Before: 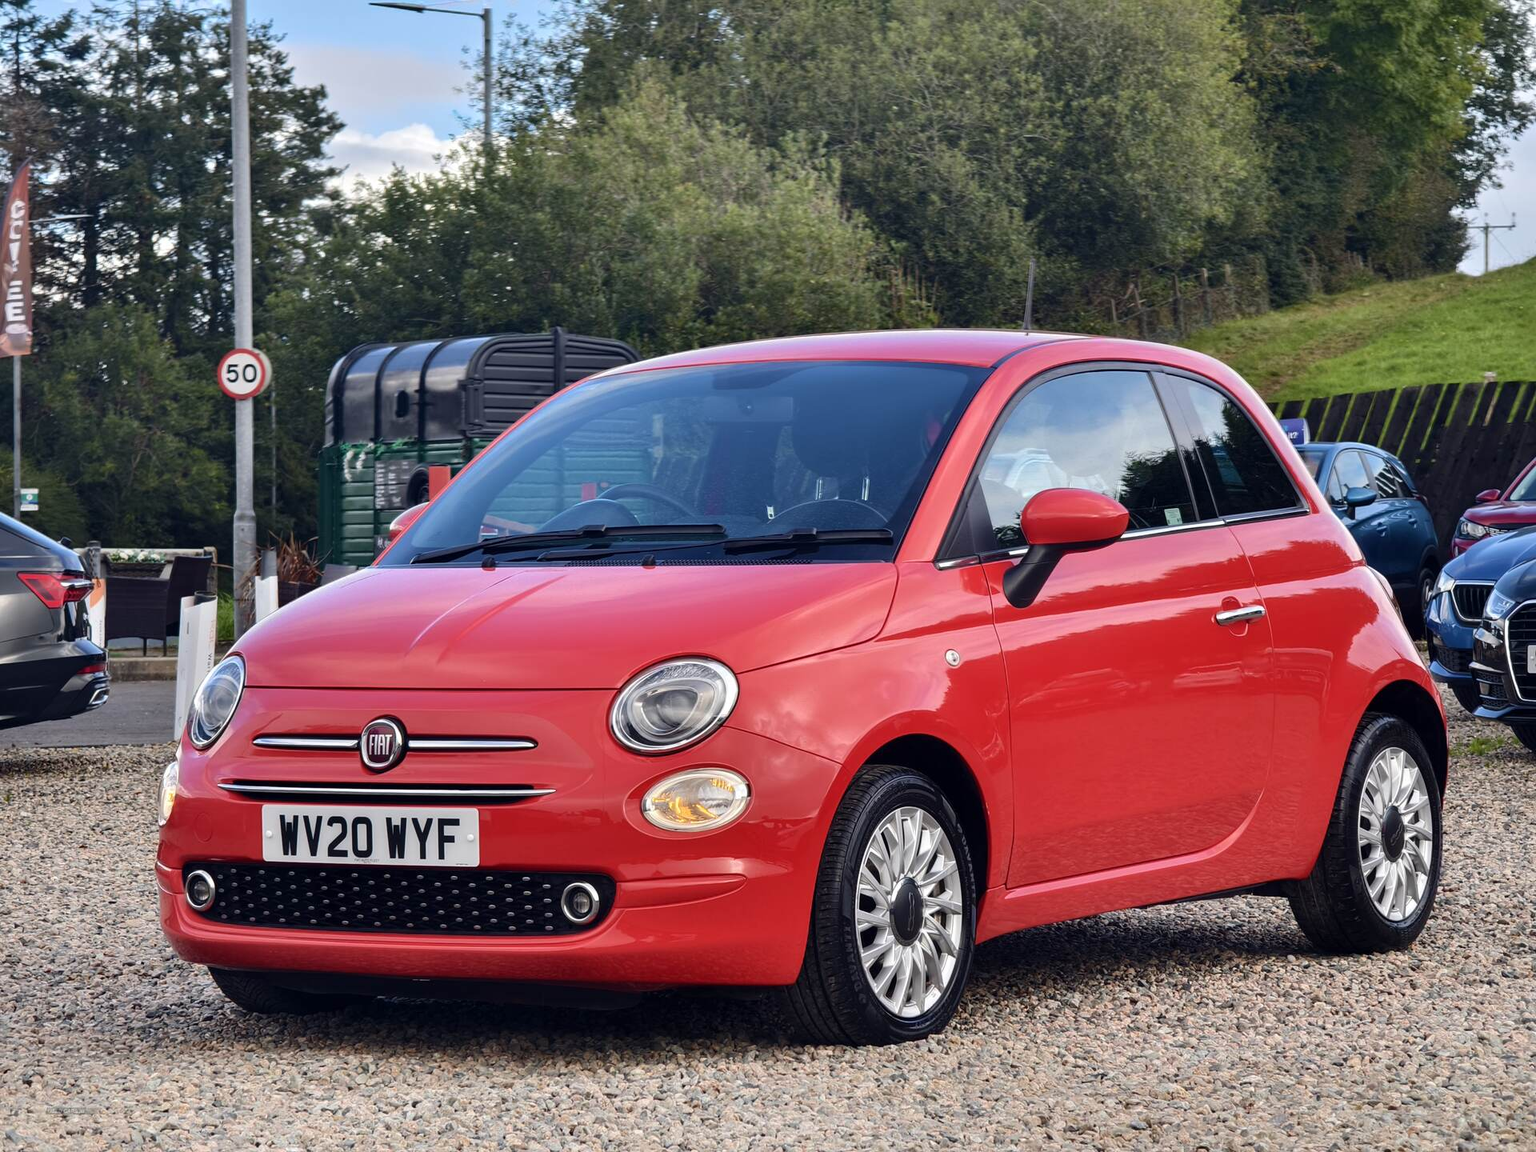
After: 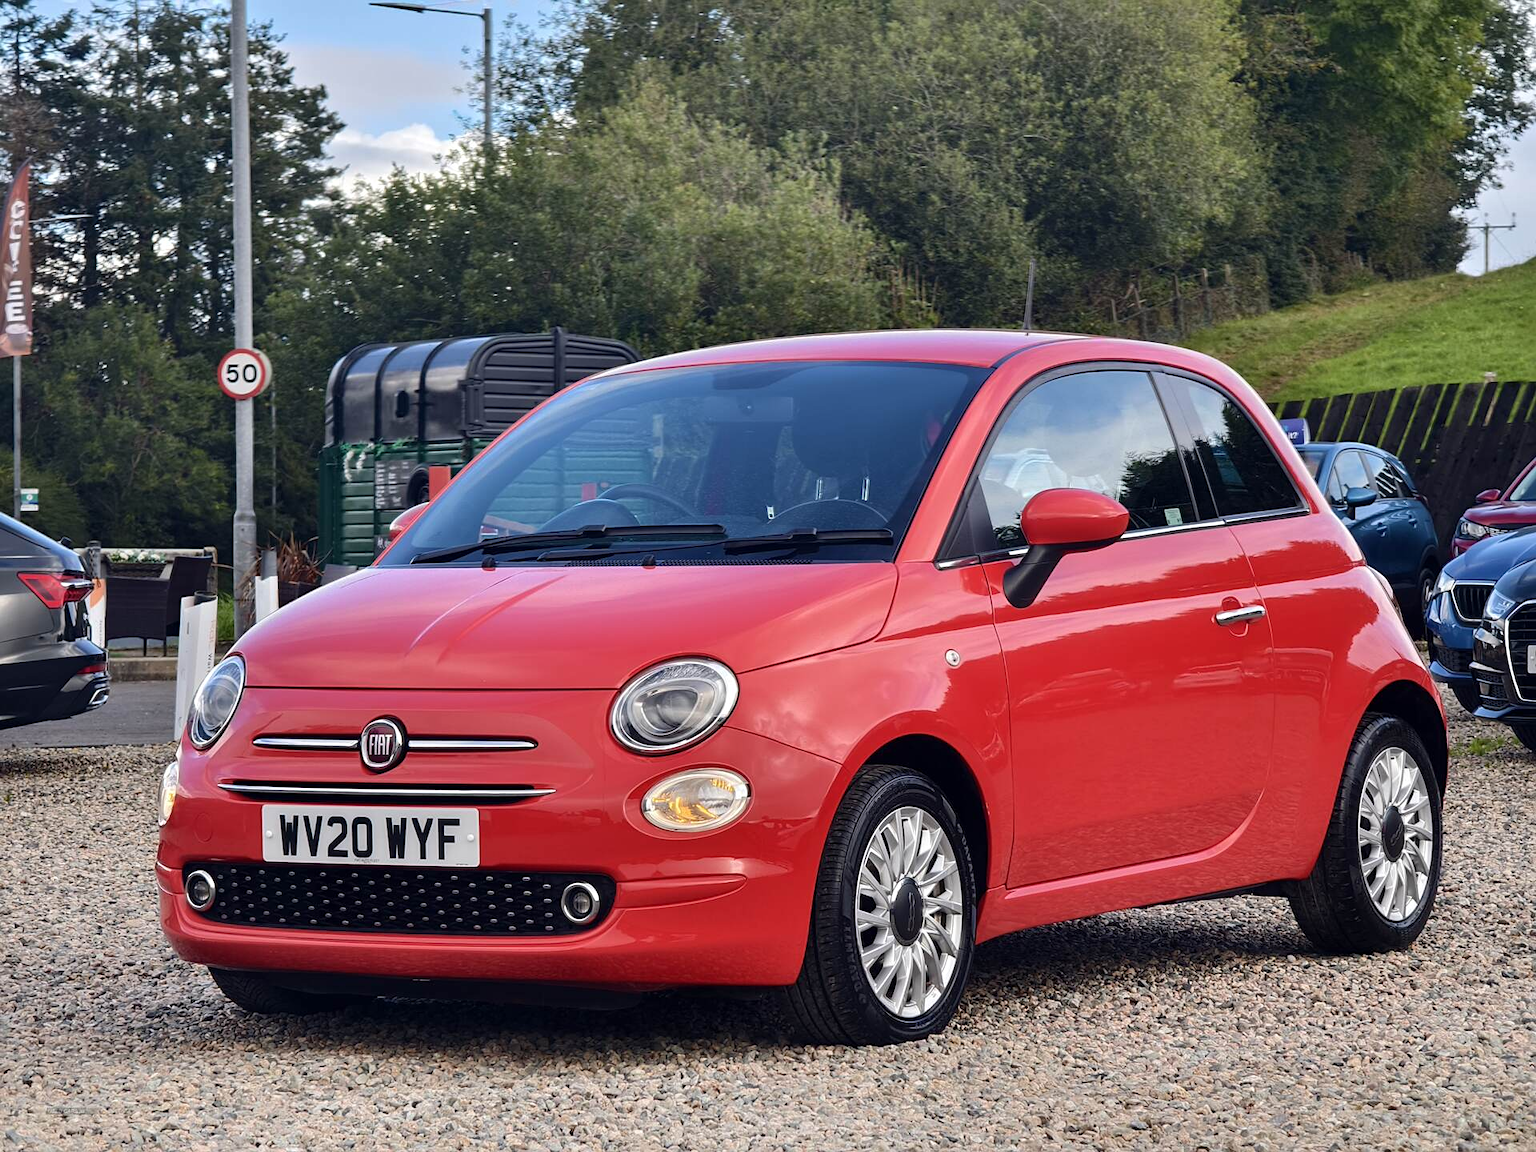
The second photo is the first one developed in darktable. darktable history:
sharpen: amount 0.204
tone equalizer: edges refinement/feathering 500, mask exposure compensation -1.57 EV, preserve details no
